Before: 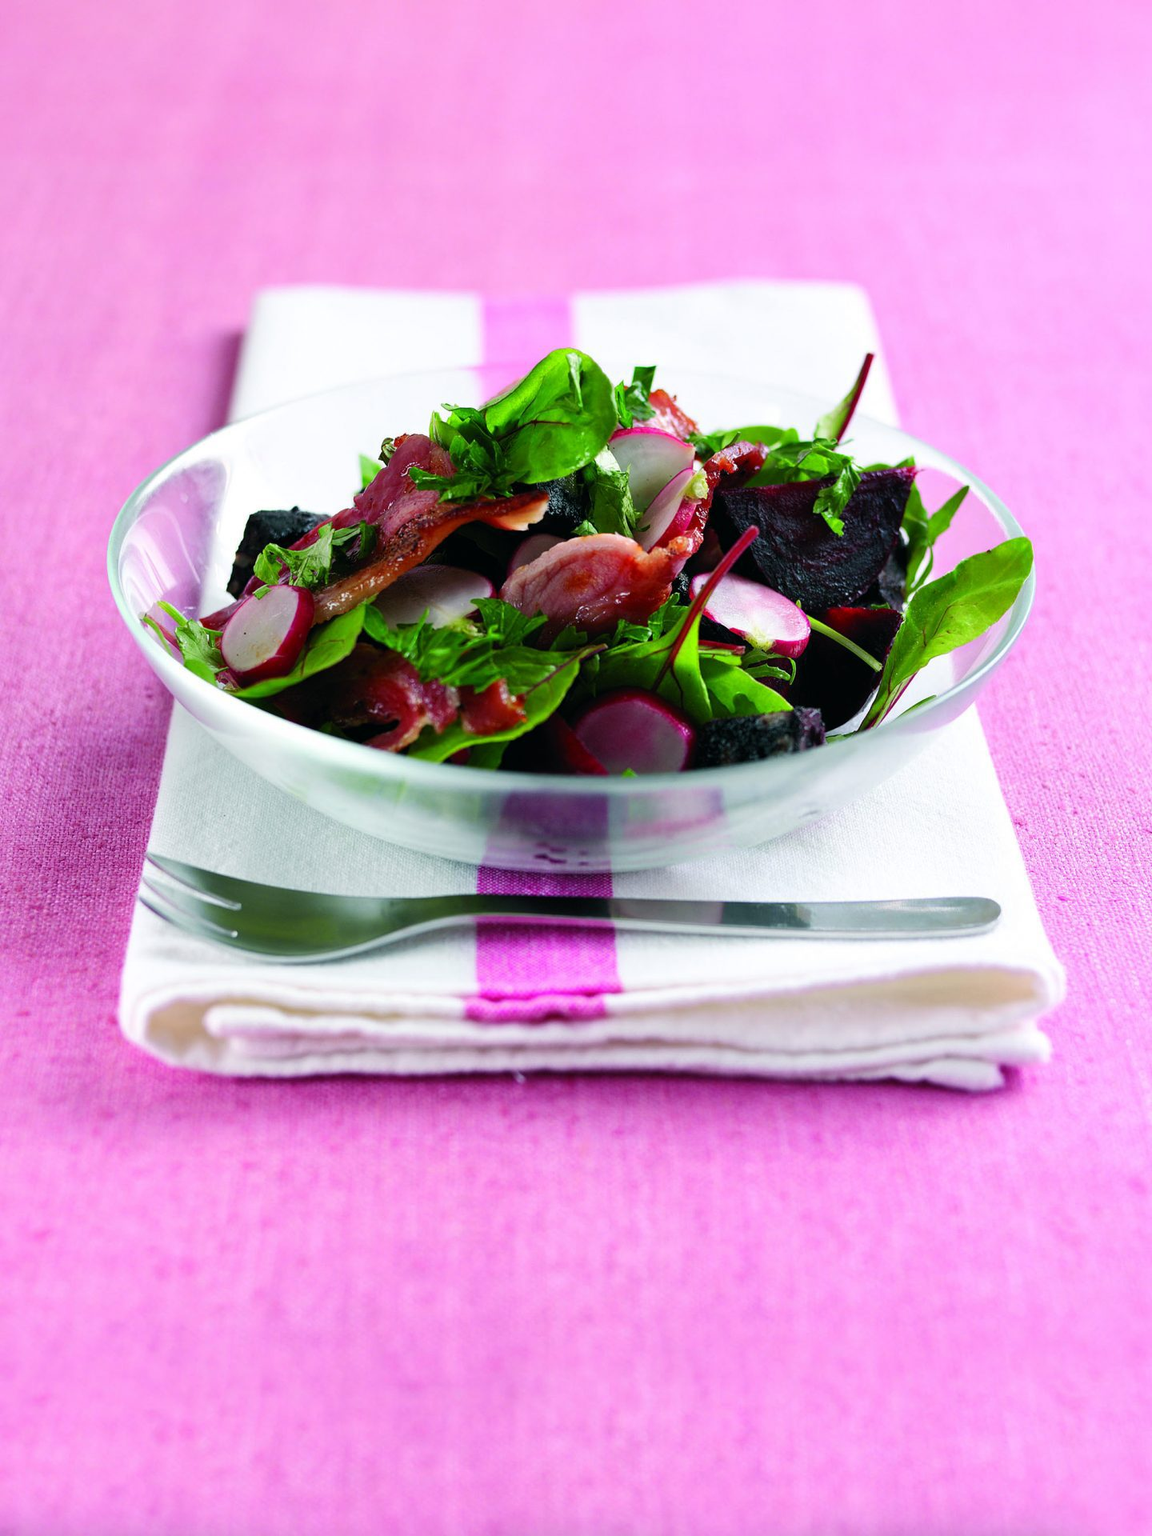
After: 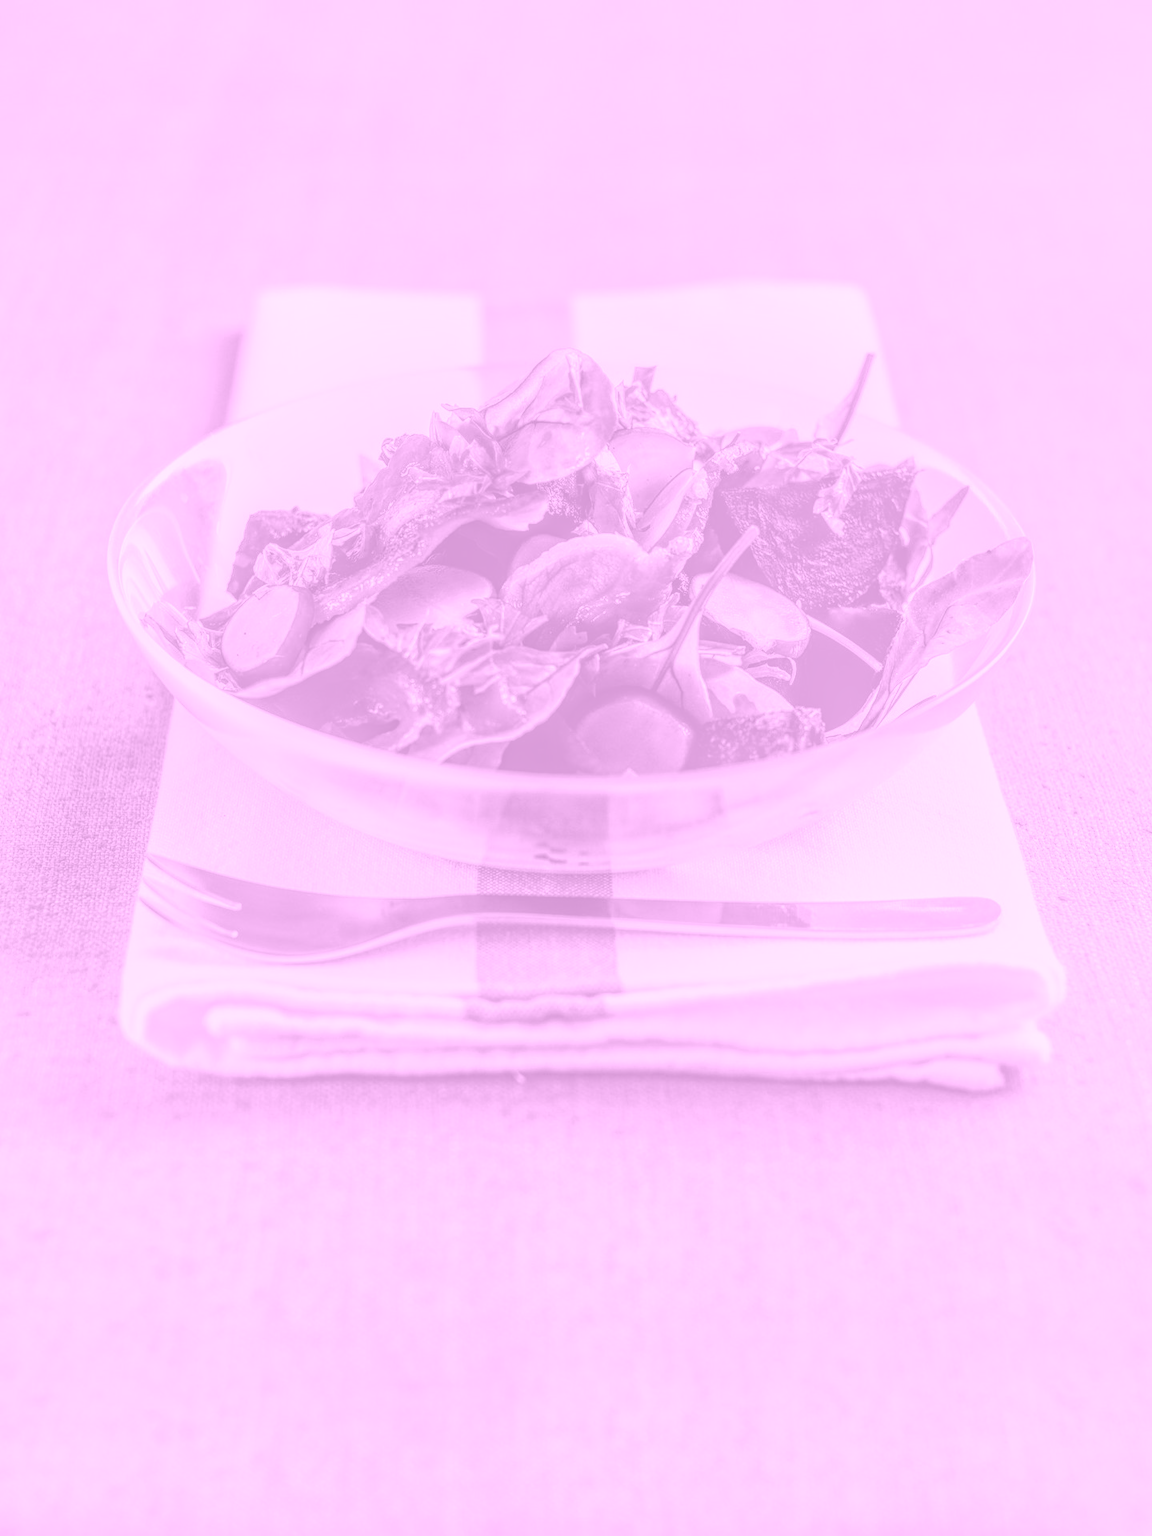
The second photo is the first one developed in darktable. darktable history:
local contrast: highlights 0%, shadows 0%, detail 200%, midtone range 0.25
colorize: hue 331.2°, saturation 69%, source mix 30.28%, lightness 69.02%, version 1
